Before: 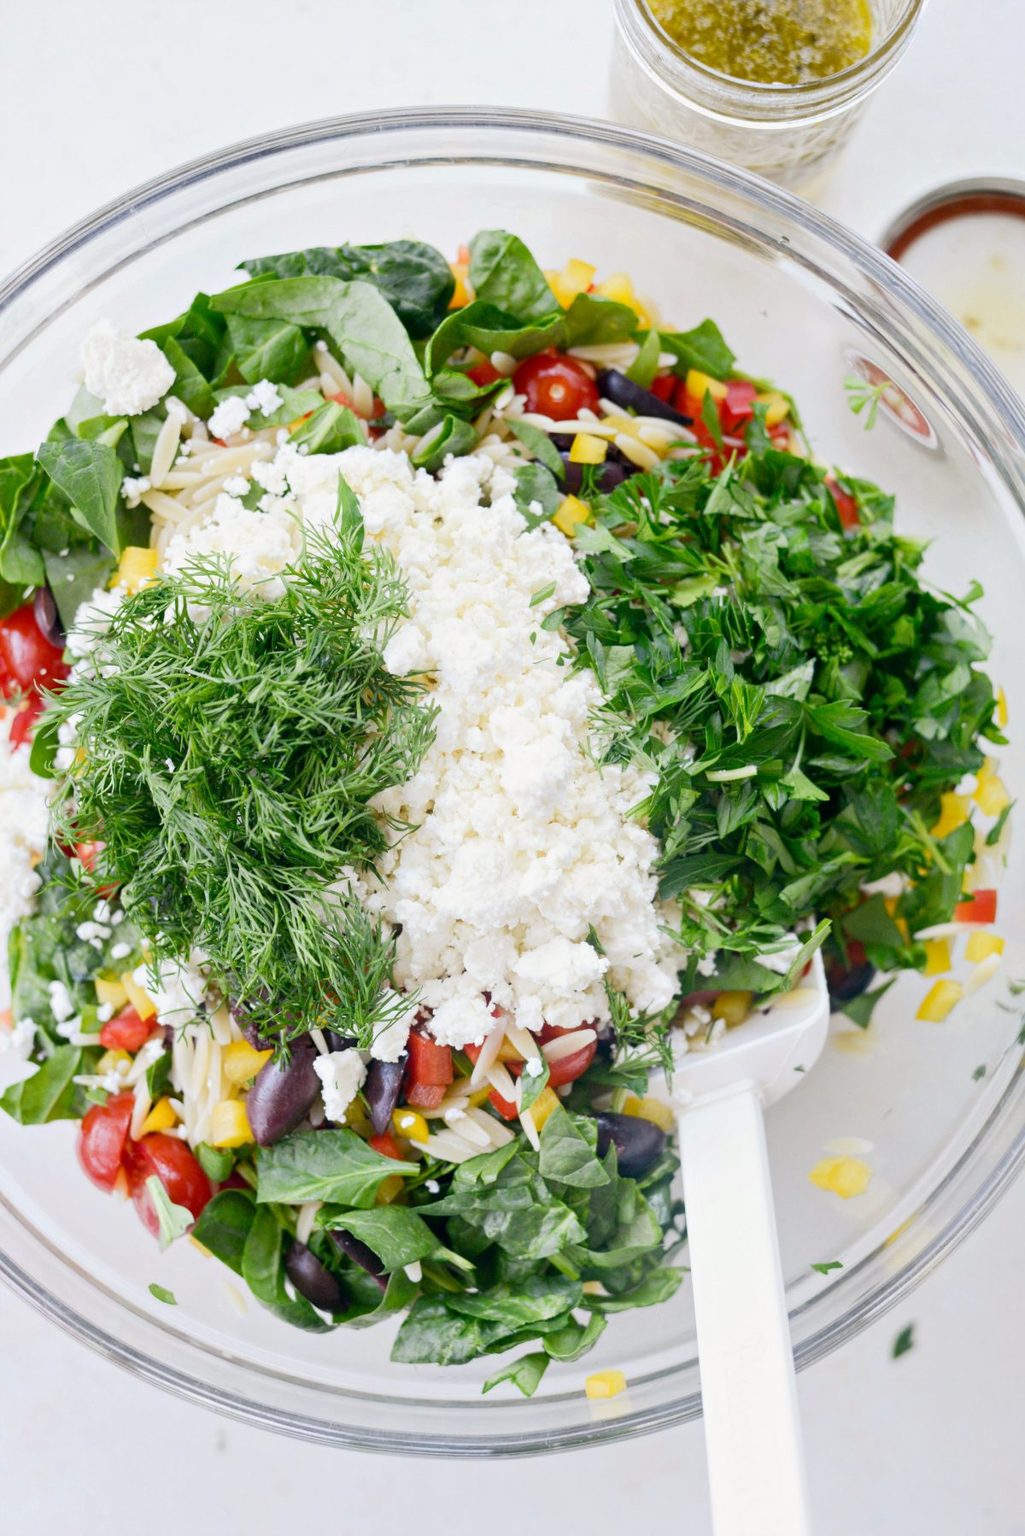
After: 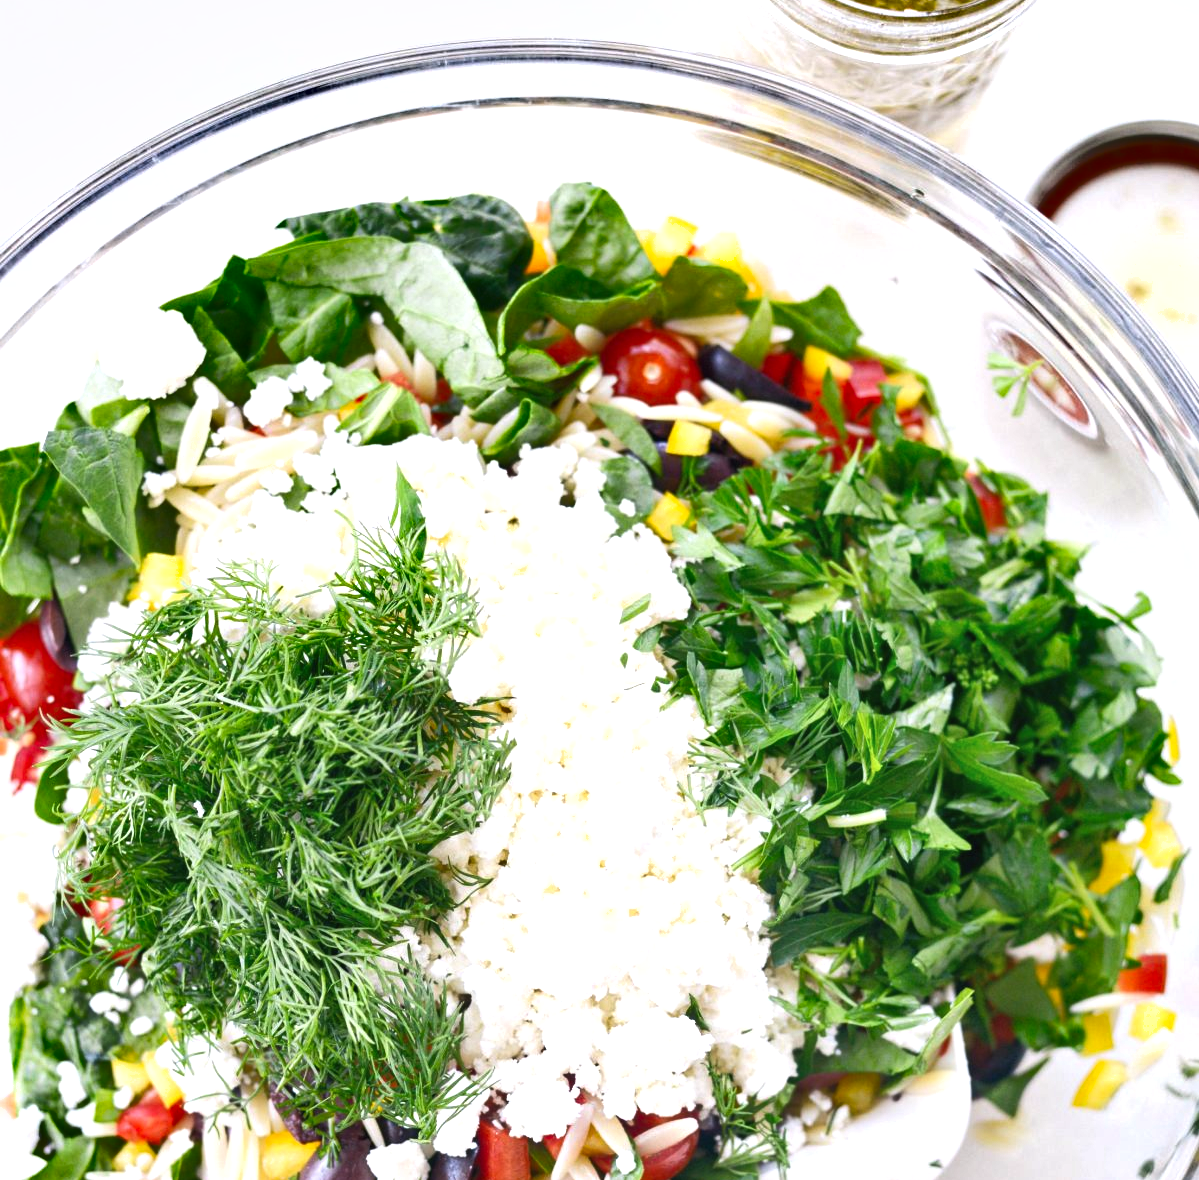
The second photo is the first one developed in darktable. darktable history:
crop and rotate: top 4.848%, bottom 29.503%
exposure: black level correction -0.002, exposure 0.54 EV, compensate highlight preservation false
shadows and highlights: shadows 12, white point adjustment 1.2, soften with gaussian
white balance: red 1.009, blue 1.027
